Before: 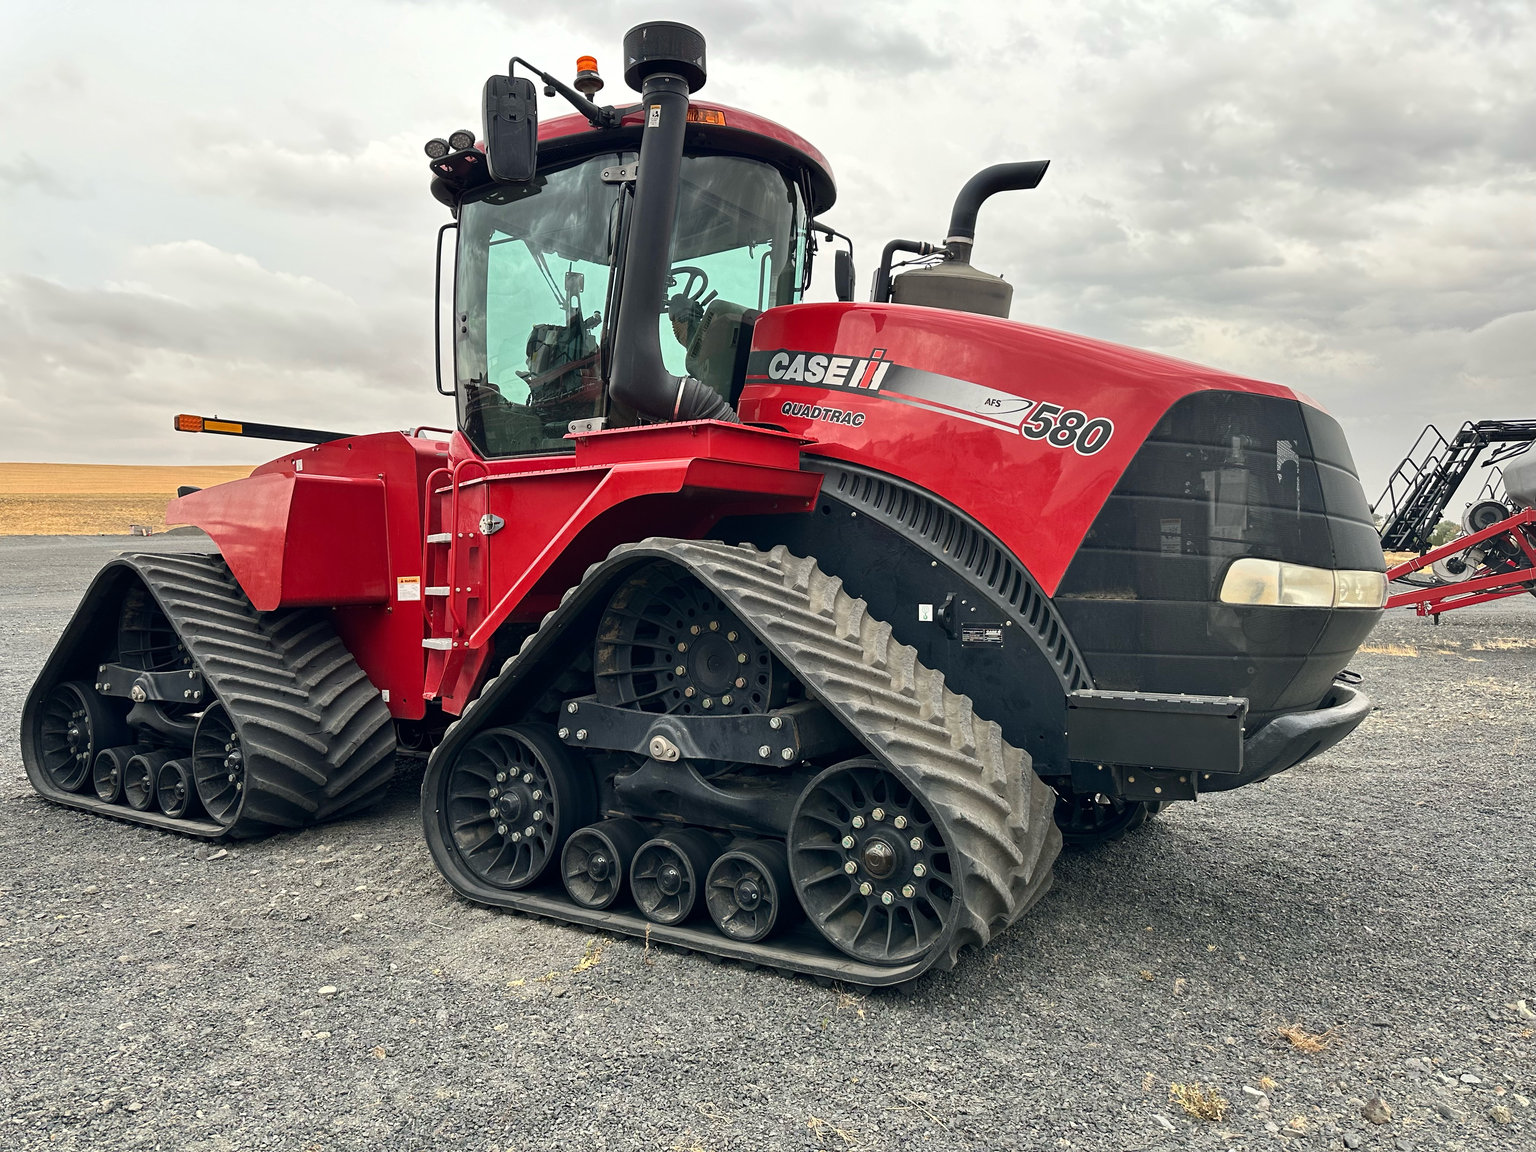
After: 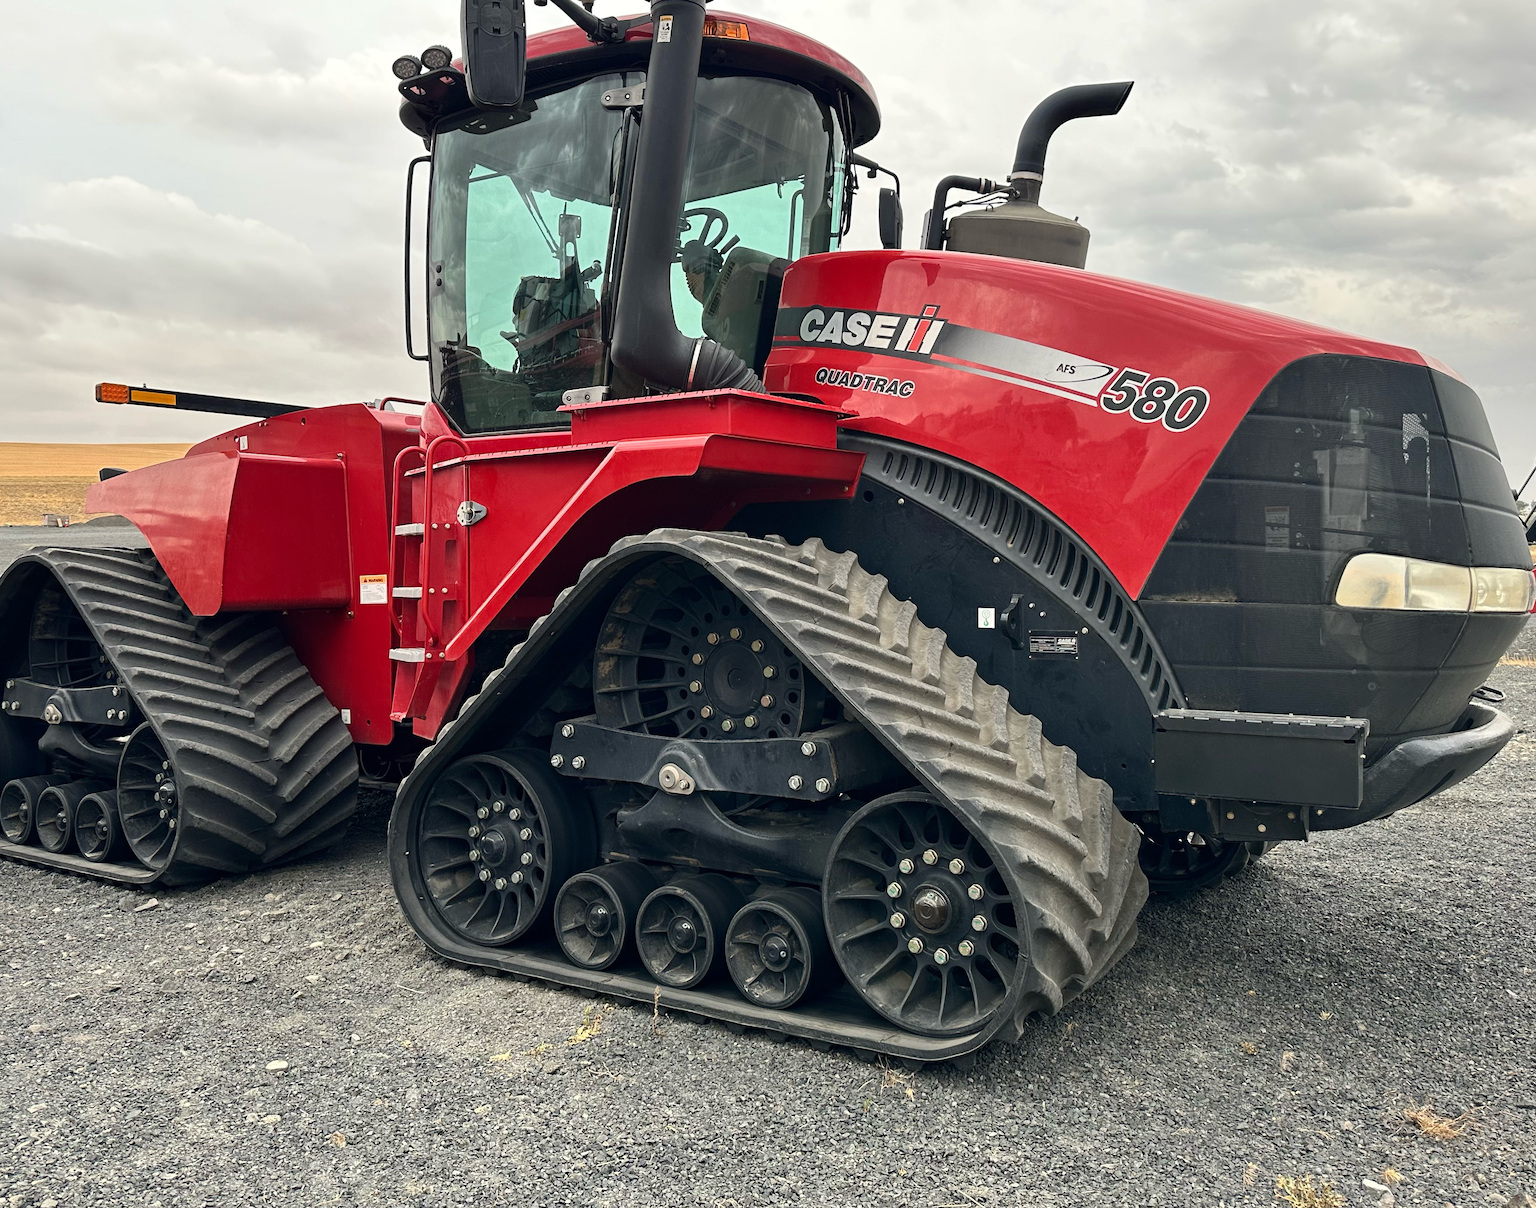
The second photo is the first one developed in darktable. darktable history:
crop: left 6.13%, top 7.978%, right 9.531%, bottom 3.545%
